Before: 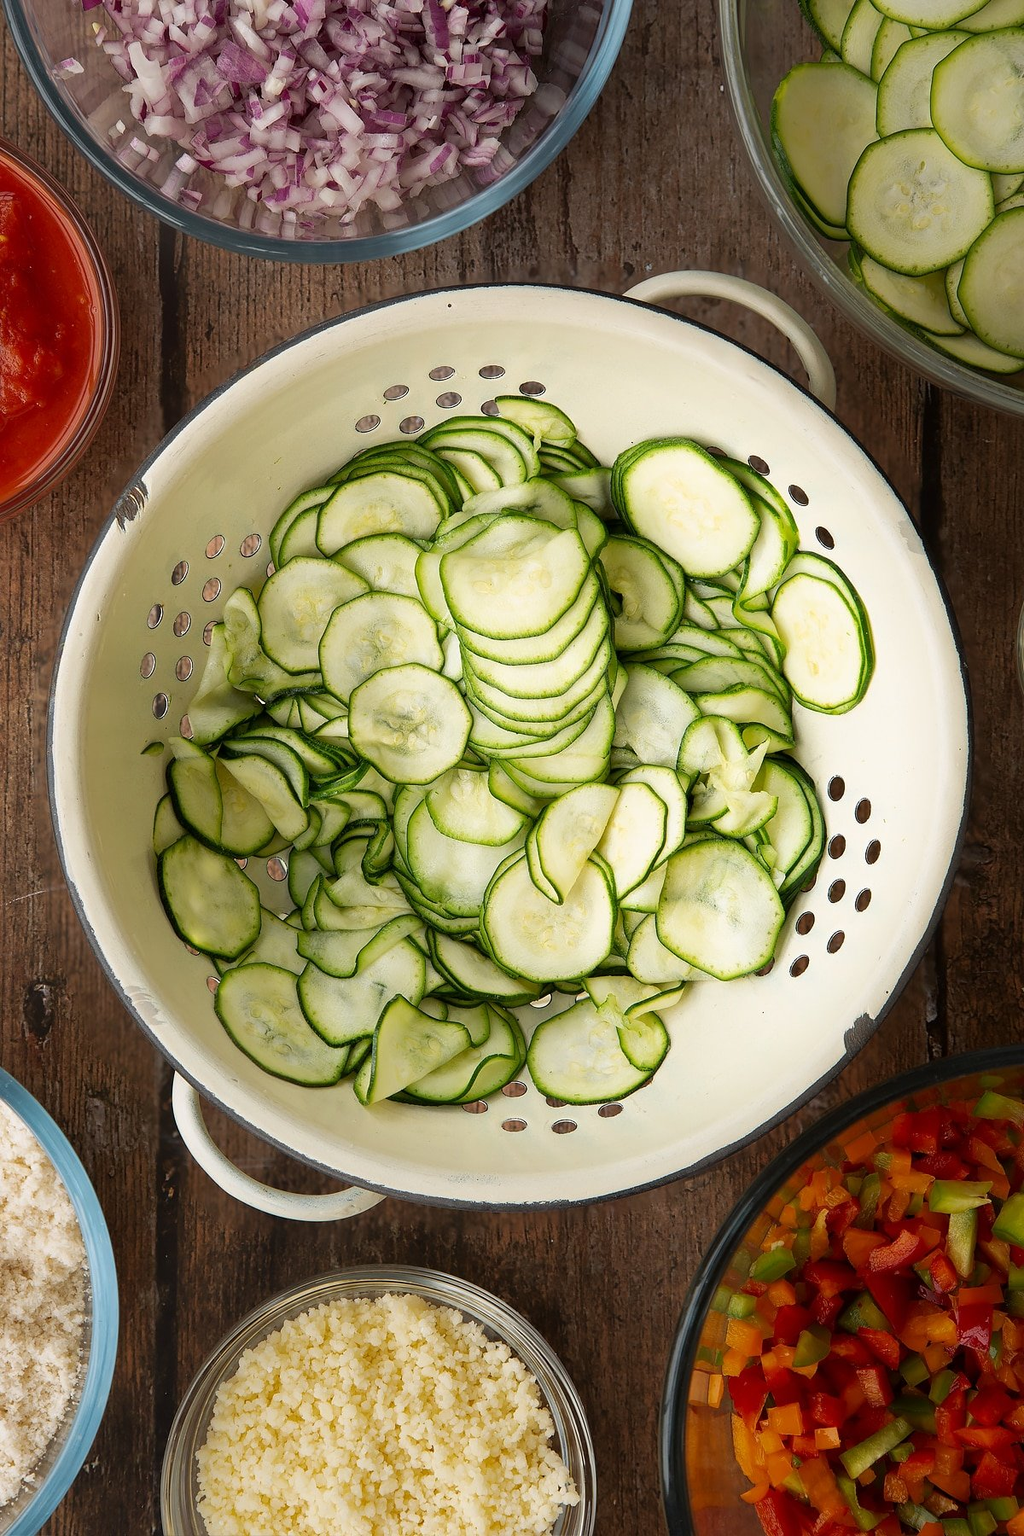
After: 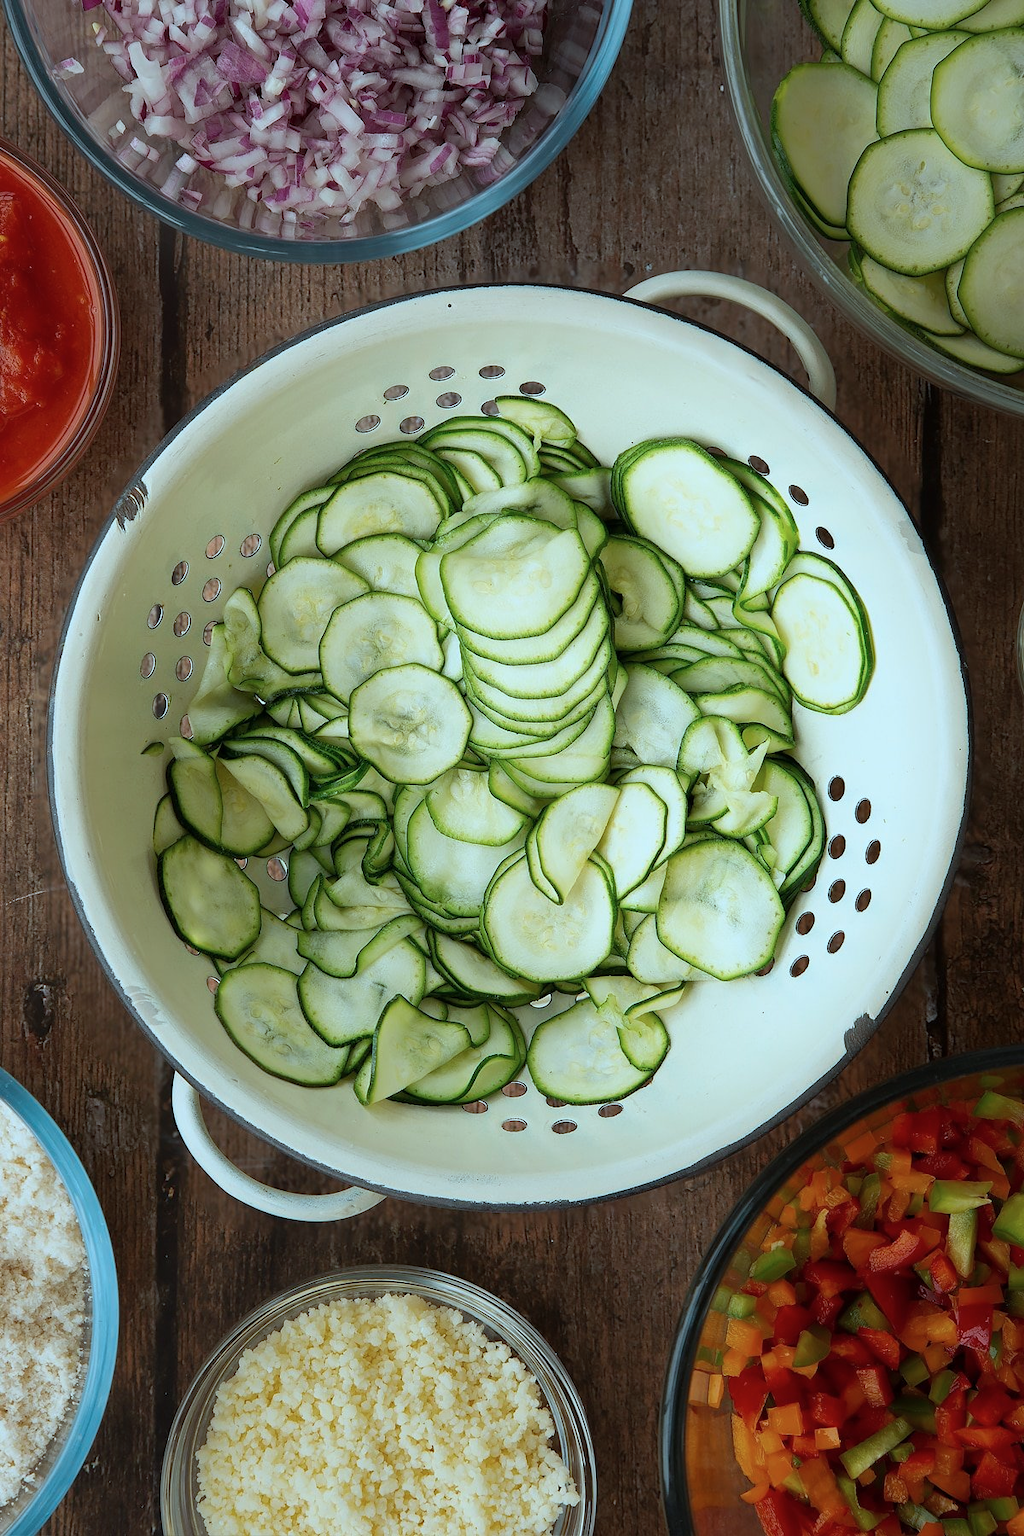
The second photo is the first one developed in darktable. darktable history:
color correction: highlights a* -11.71, highlights b* -15.58
exposure: exposure -0.157 EV, compensate highlight preservation false
